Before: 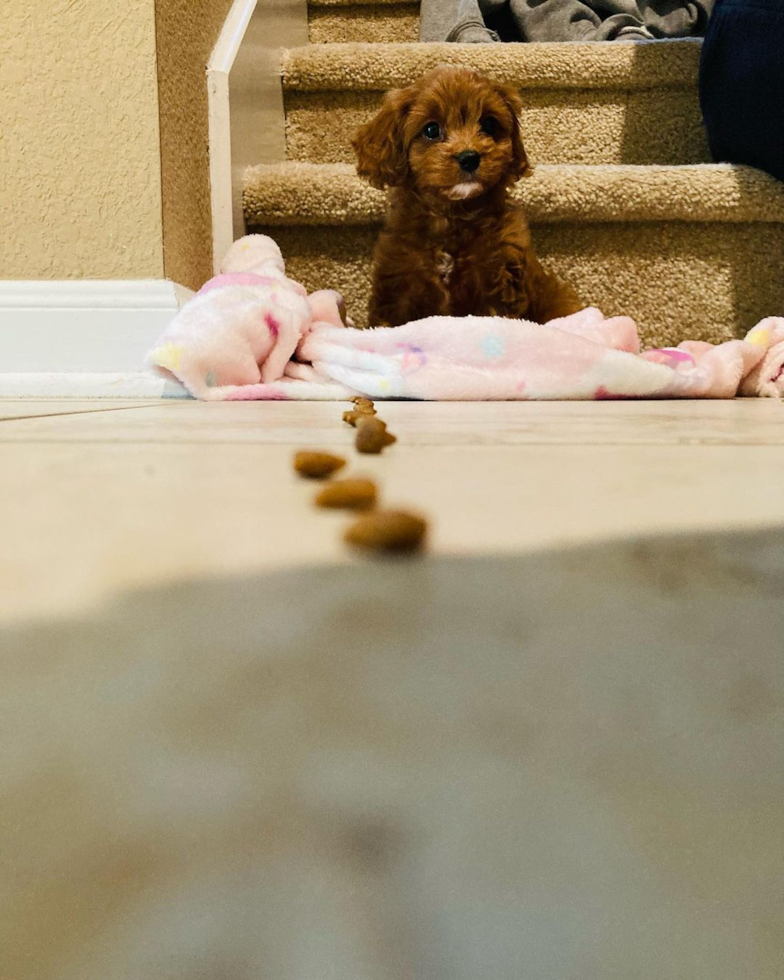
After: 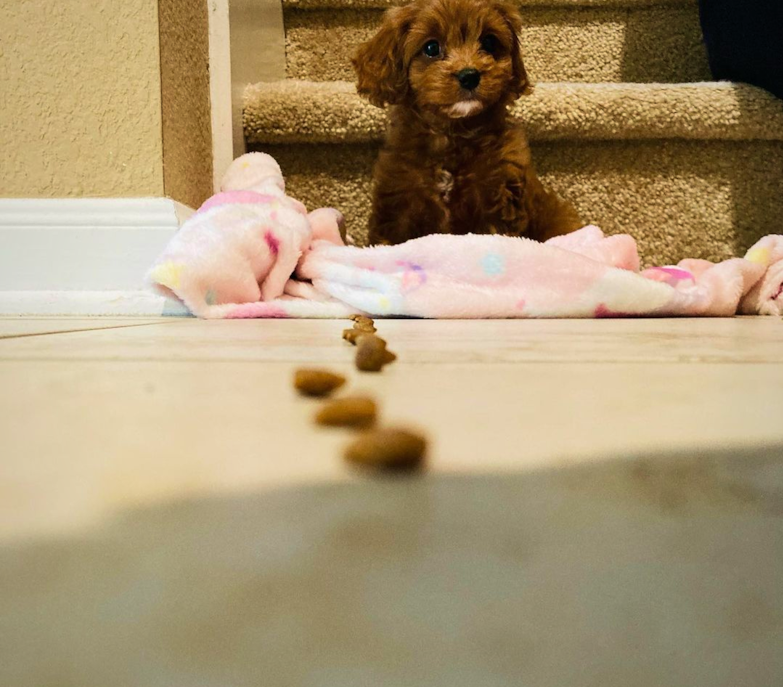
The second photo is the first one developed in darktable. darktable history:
velvia: strength 27.09%
vignetting: fall-off start 74.18%, fall-off radius 65.52%, brightness -0.306, saturation -0.053
crop and rotate: top 8.537%, bottom 21.301%
